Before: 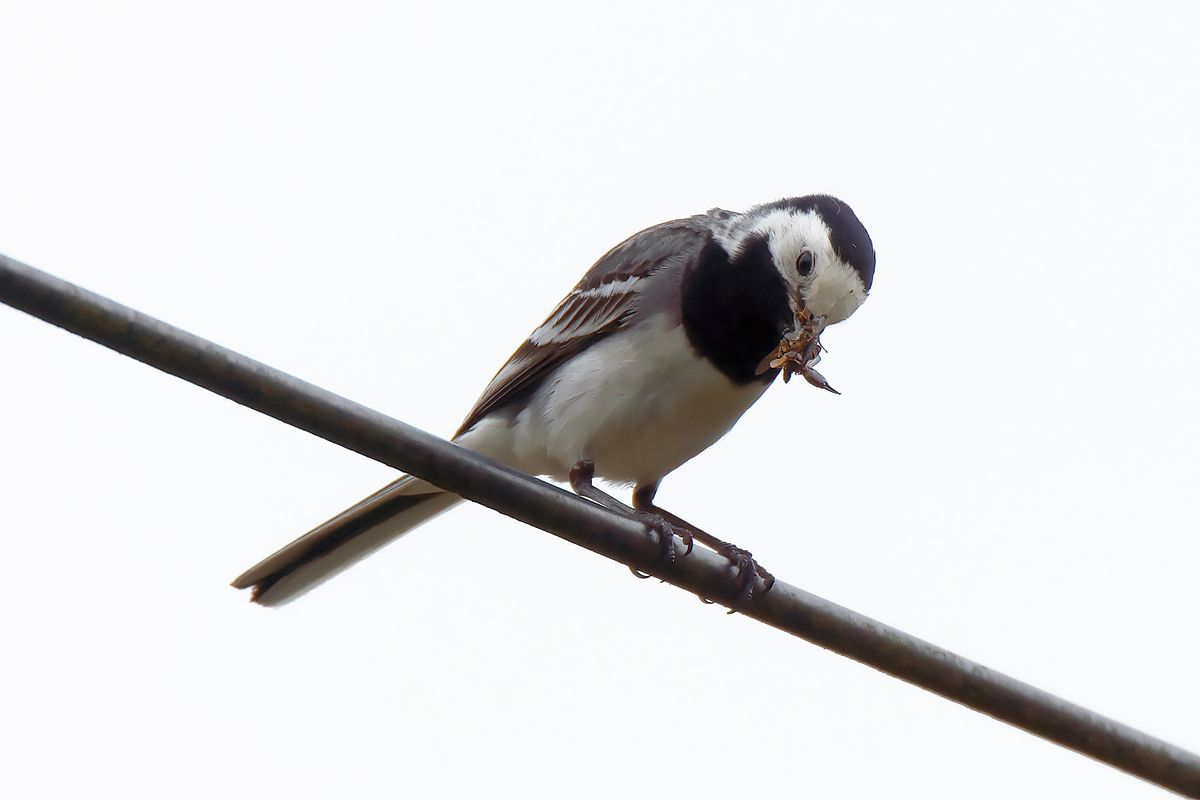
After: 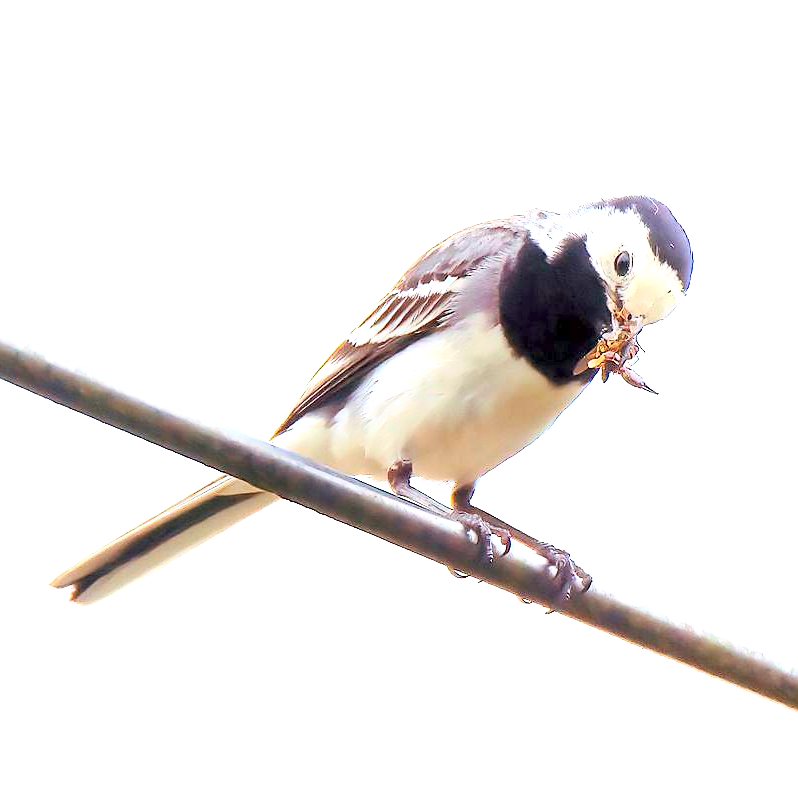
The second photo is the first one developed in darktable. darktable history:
exposure: black level correction 0.001, exposure 1.842 EV, compensate highlight preservation false
contrast brightness saturation: contrast 0.242, brightness 0.257, saturation 0.386
crop and rotate: left 15.221%, right 18.2%
sharpen: radius 1.505, amount 0.409, threshold 1.151
